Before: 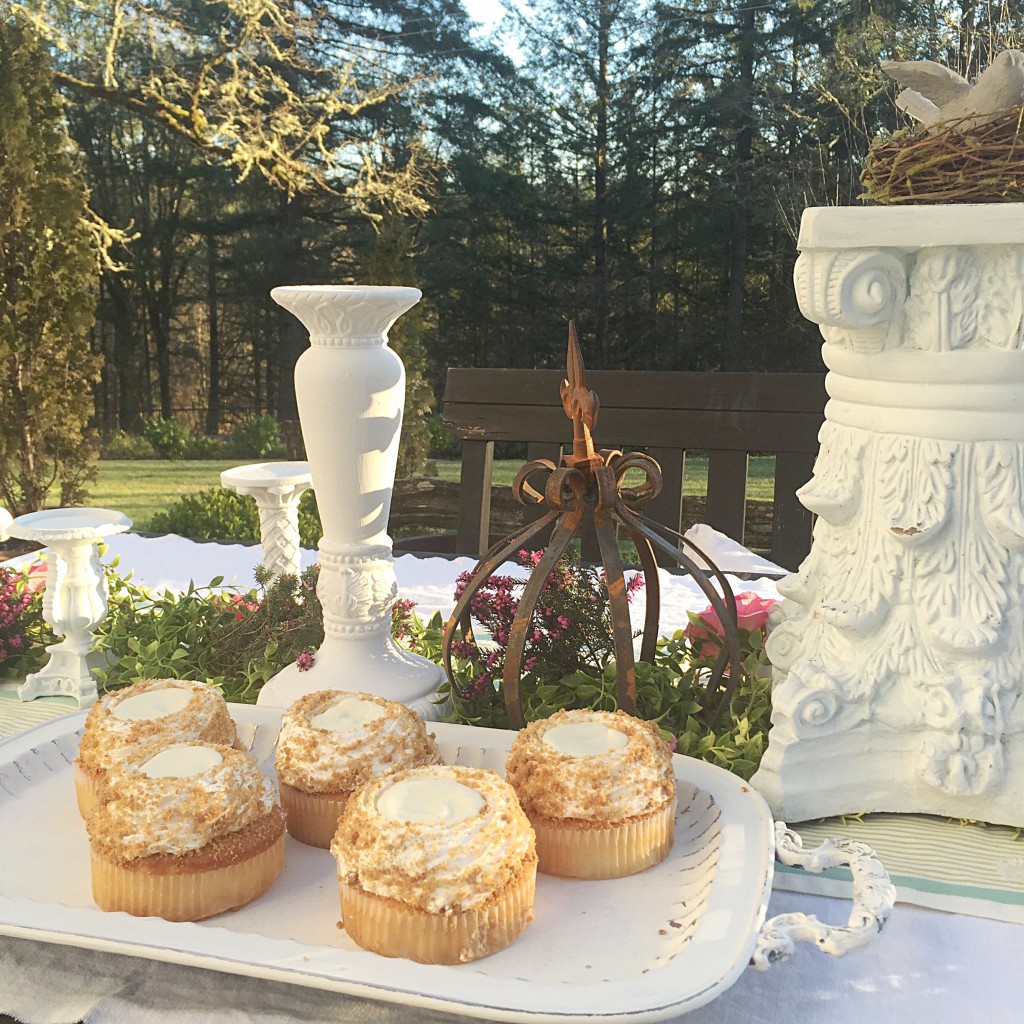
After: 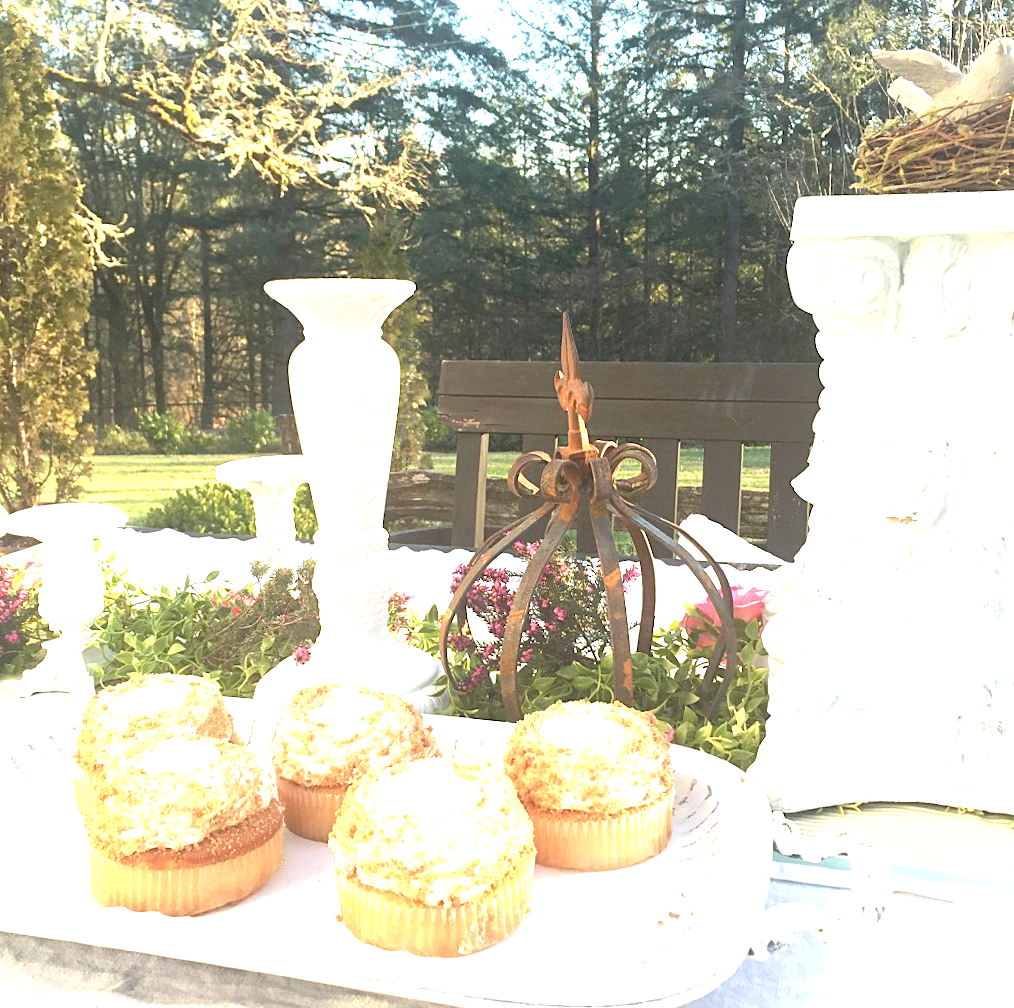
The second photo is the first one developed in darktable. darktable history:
exposure: black level correction 0, exposure 1.45 EV, compensate exposure bias true, compensate highlight preservation false
rotate and perspective: rotation -0.45°, automatic cropping original format, crop left 0.008, crop right 0.992, crop top 0.012, crop bottom 0.988
